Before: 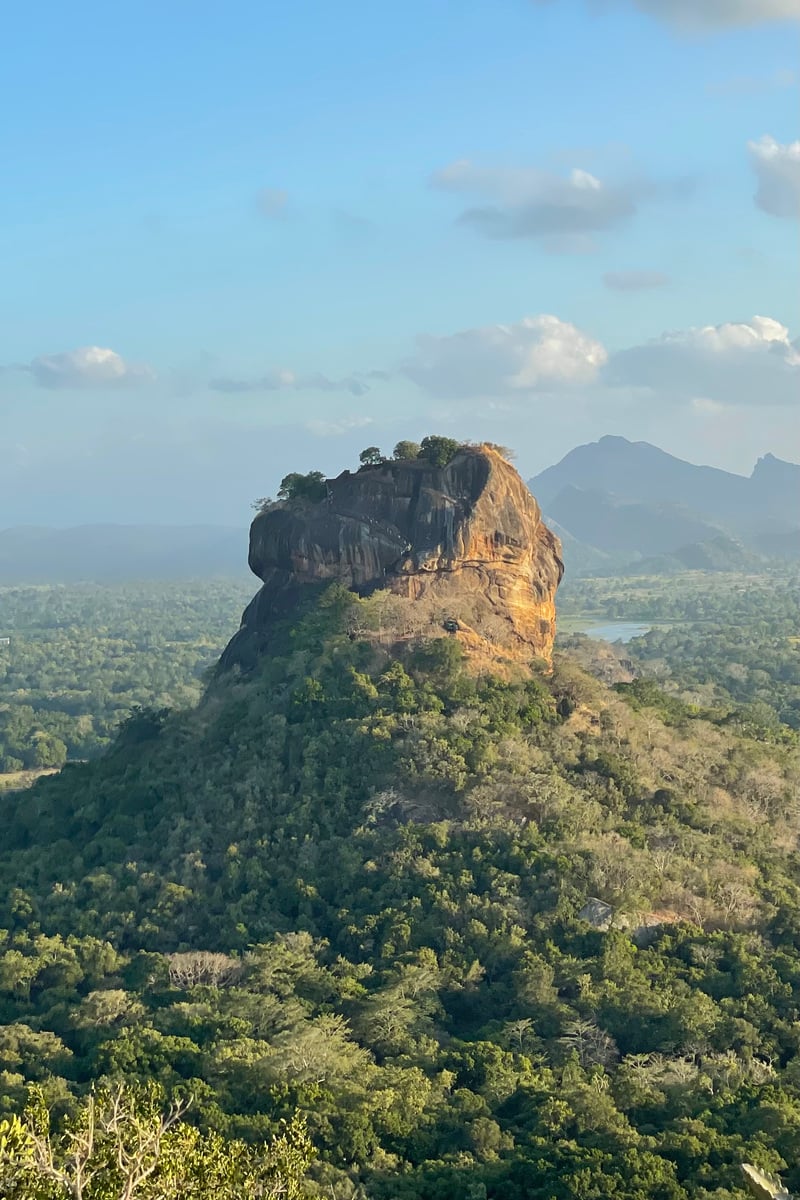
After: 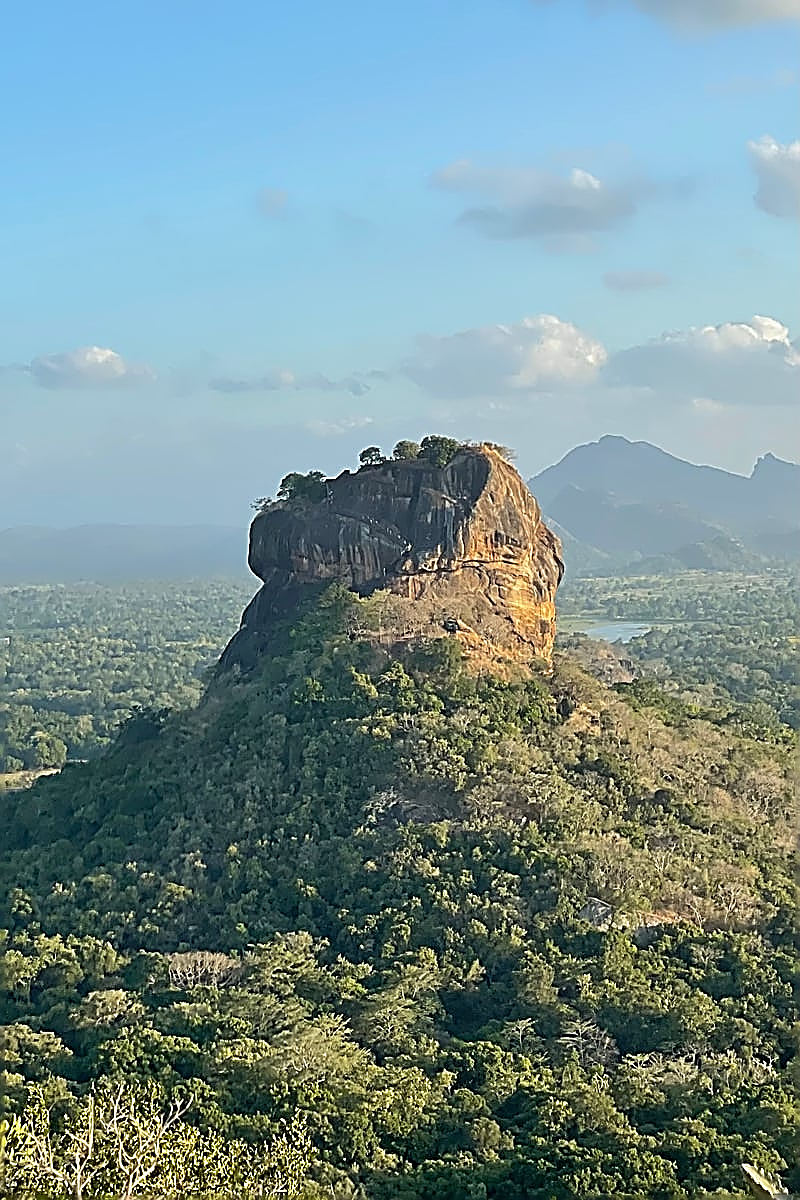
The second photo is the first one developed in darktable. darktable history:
sharpen: amount 1.989
